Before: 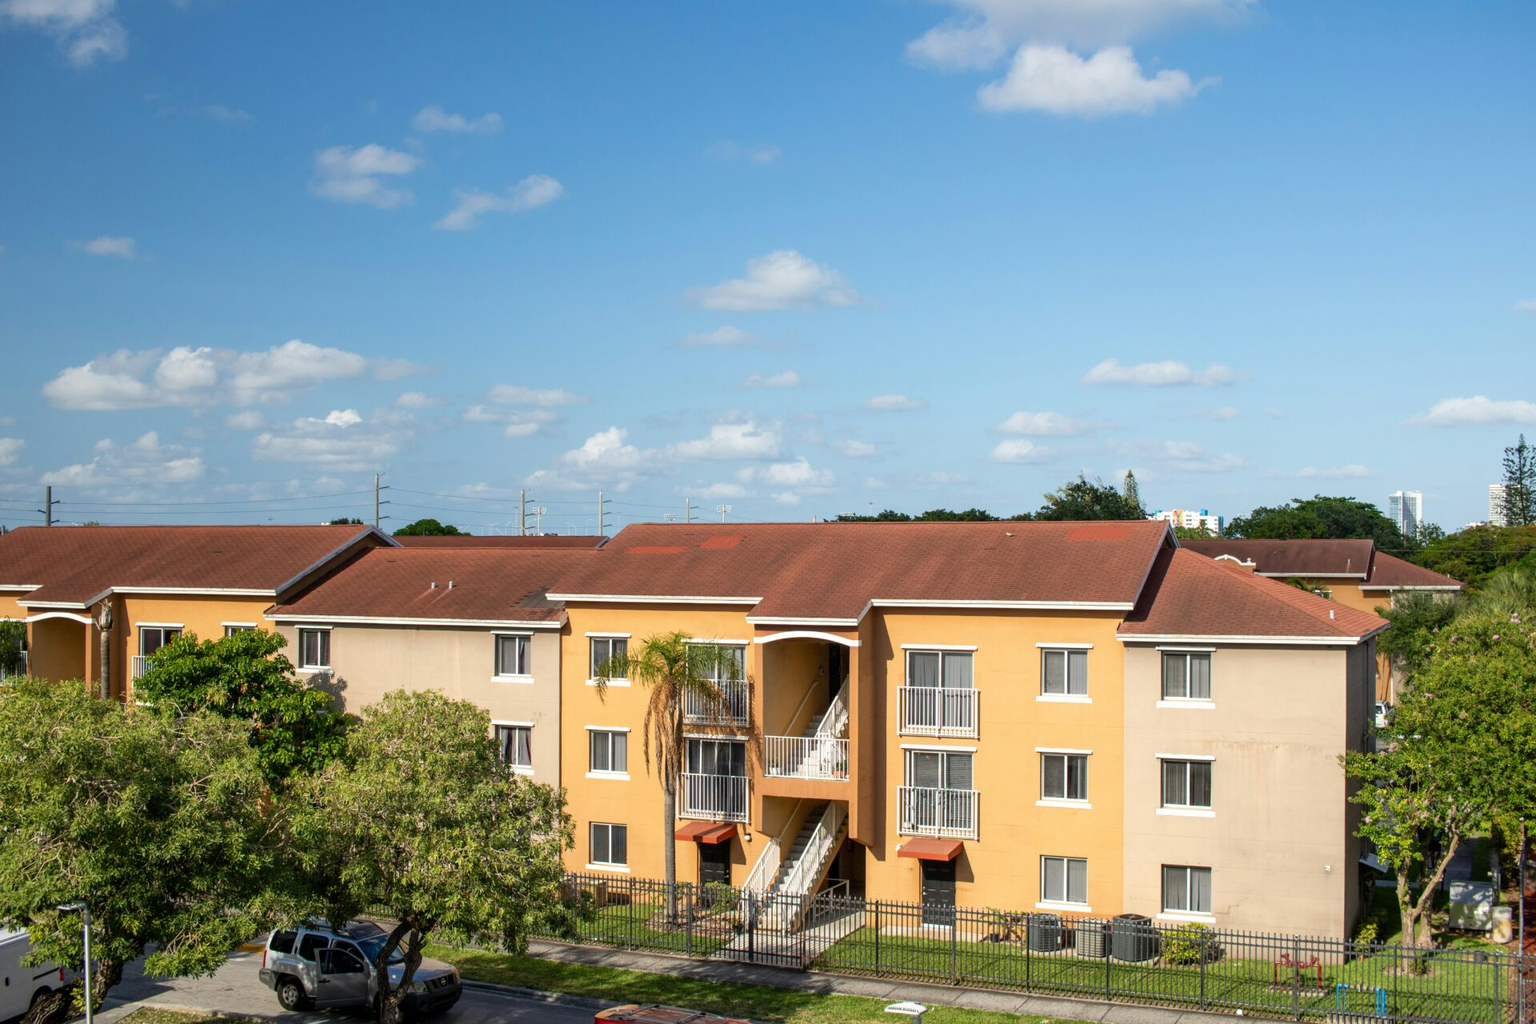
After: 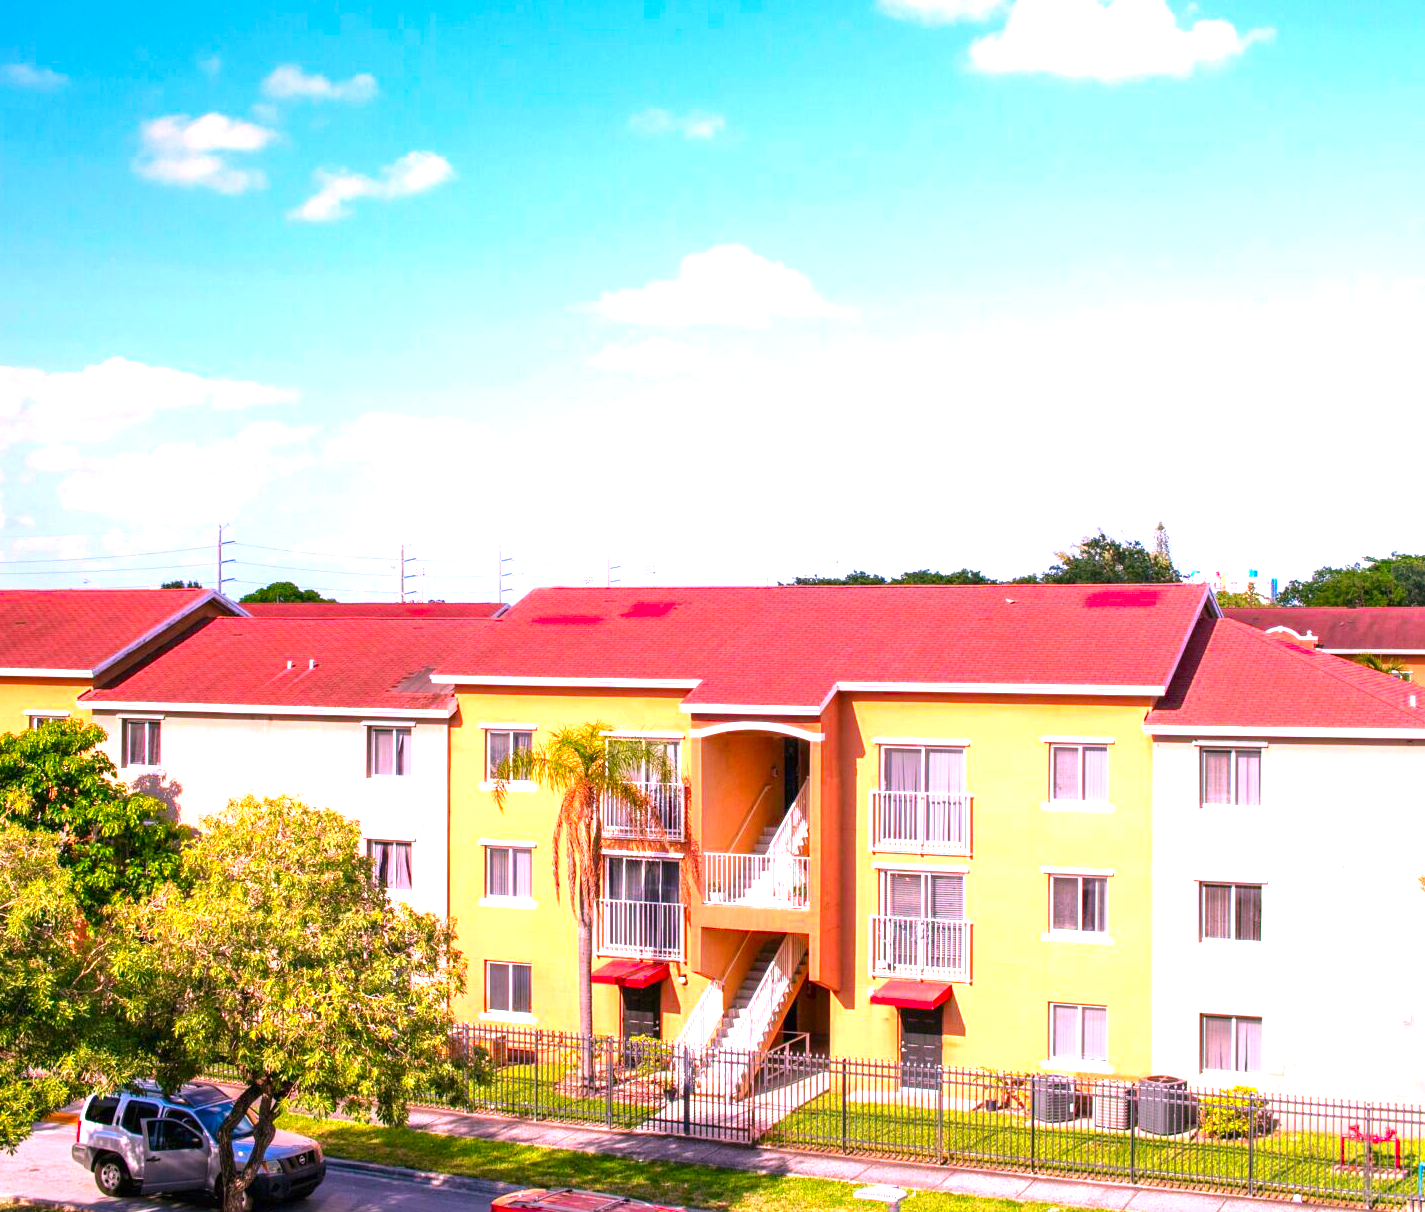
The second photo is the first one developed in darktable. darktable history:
crop and rotate: left 13.15%, top 5.251%, right 12.609%
color correction: highlights a* 19.5, highlights b* -11.53, saturation 1.69
exposure: black level correction 0, exposure 1.45 EV, compensate exposure bias true, compensate highlight preservation false
